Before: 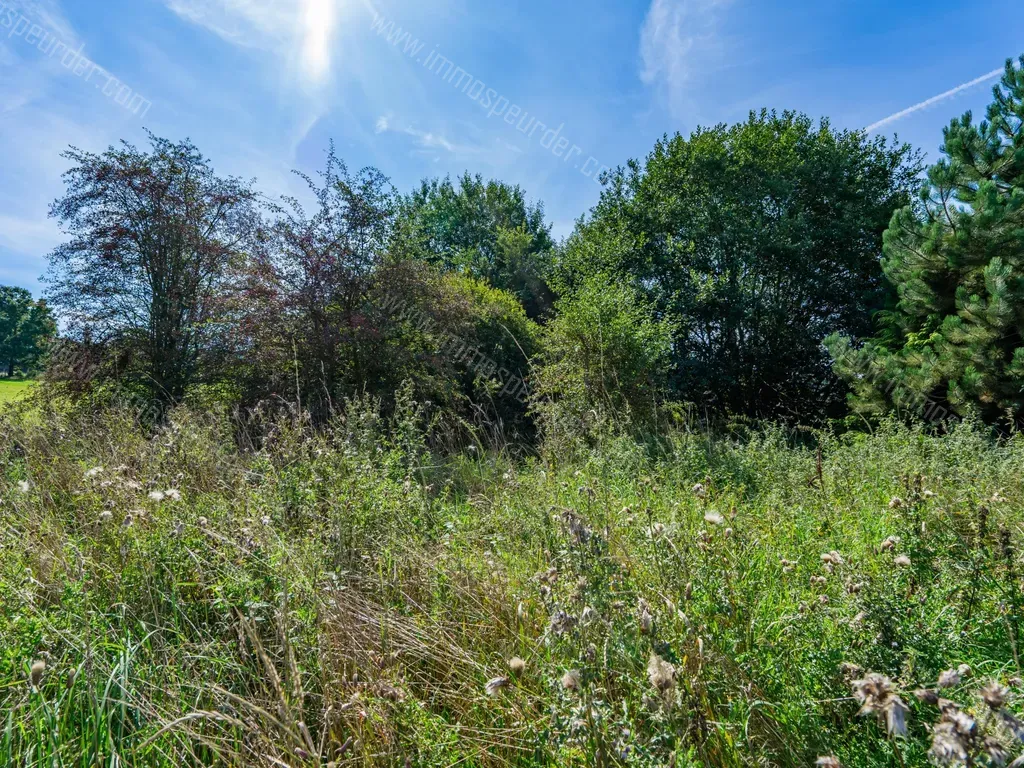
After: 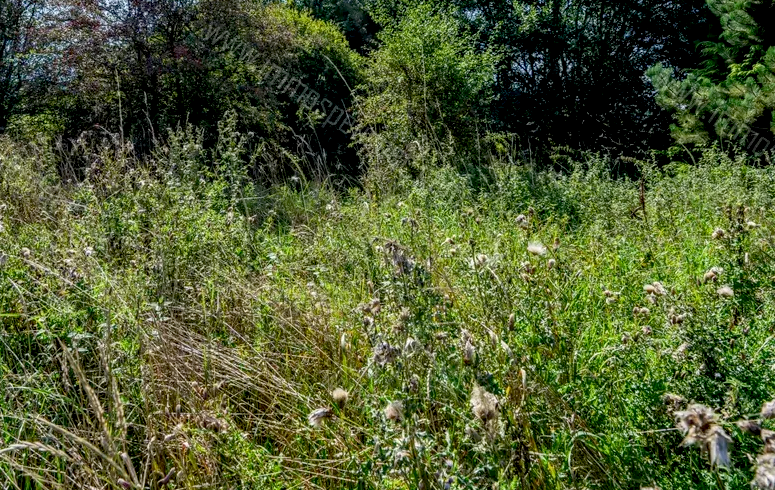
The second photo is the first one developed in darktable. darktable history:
crop and rotate: left 17.299%, top 35.115%, right 7.015%, bottom 1.024%
exposure: black level correction 0.012, compensate highlight preservation false
local contrast: on, module defaults
